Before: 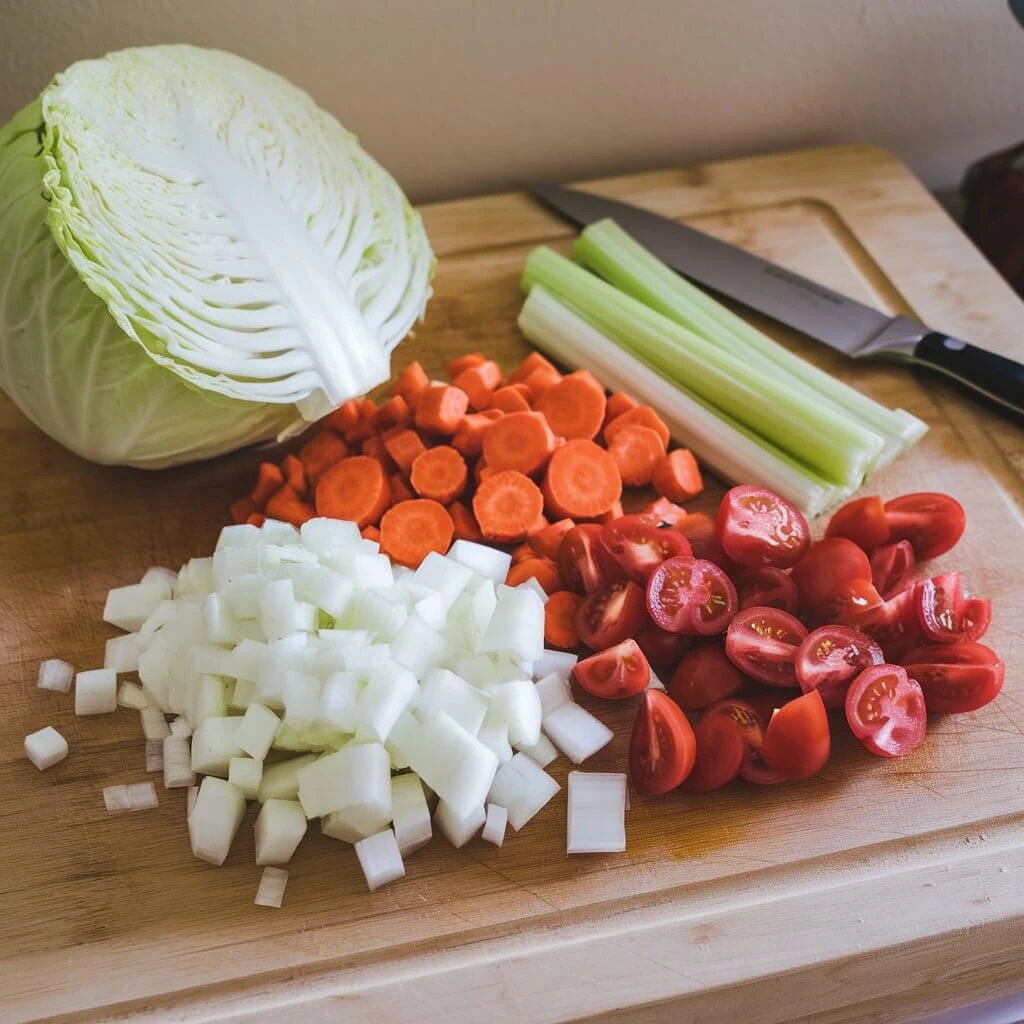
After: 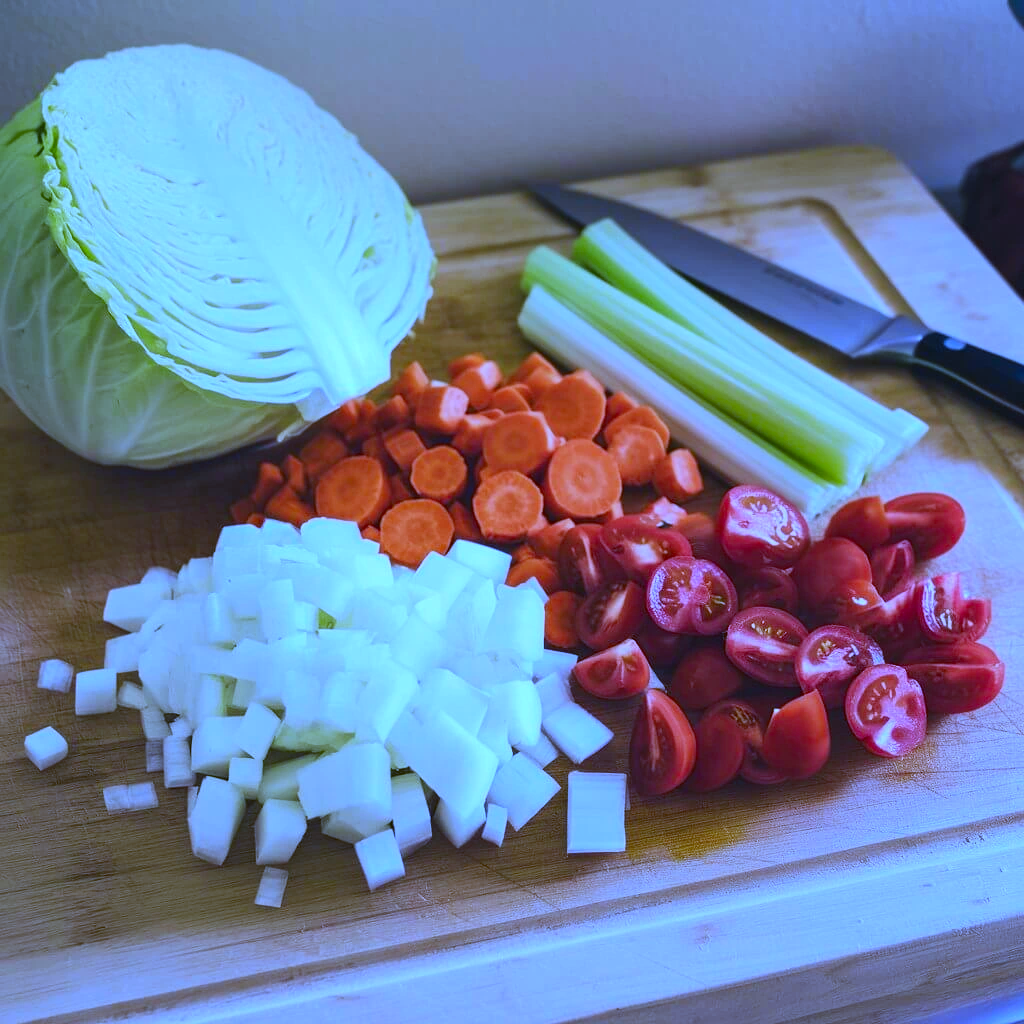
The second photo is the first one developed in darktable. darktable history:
contrast brightness saturation: contrast 0.09, saturation 0.28
white balance: red 0.766, blue 1.537
